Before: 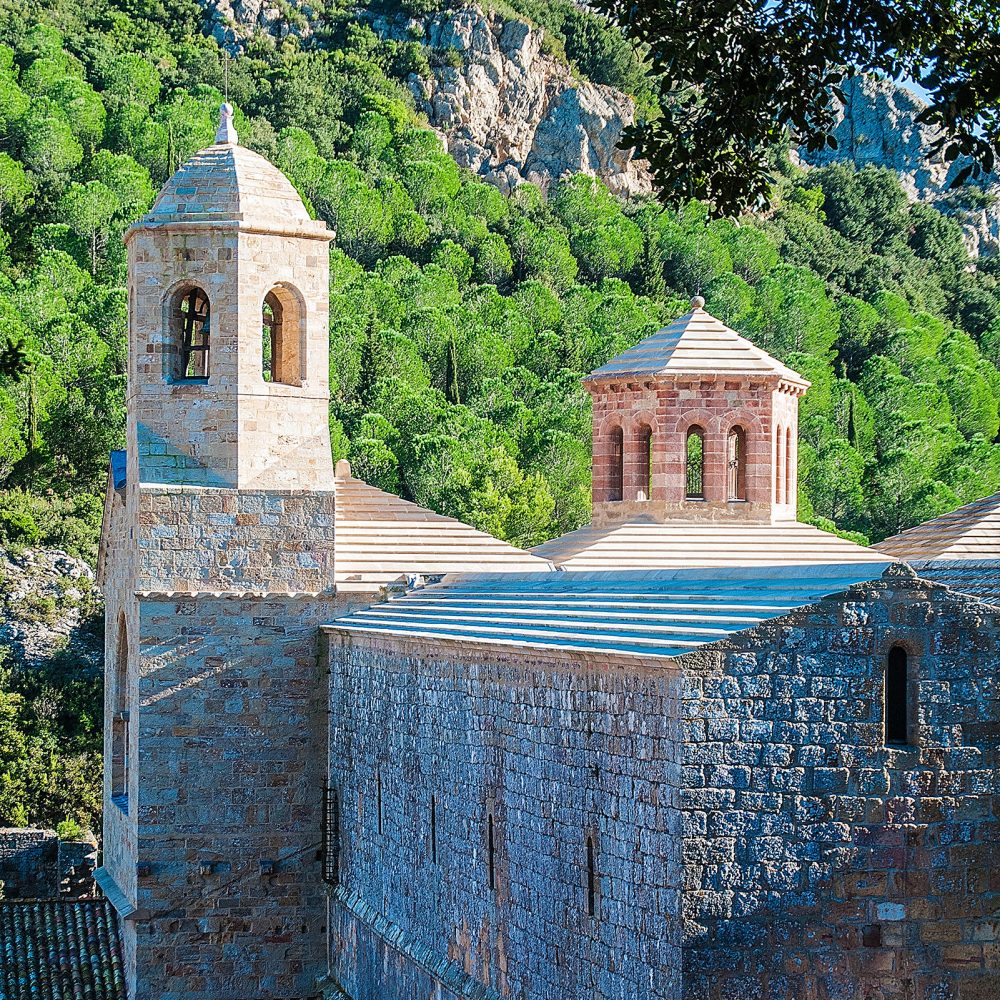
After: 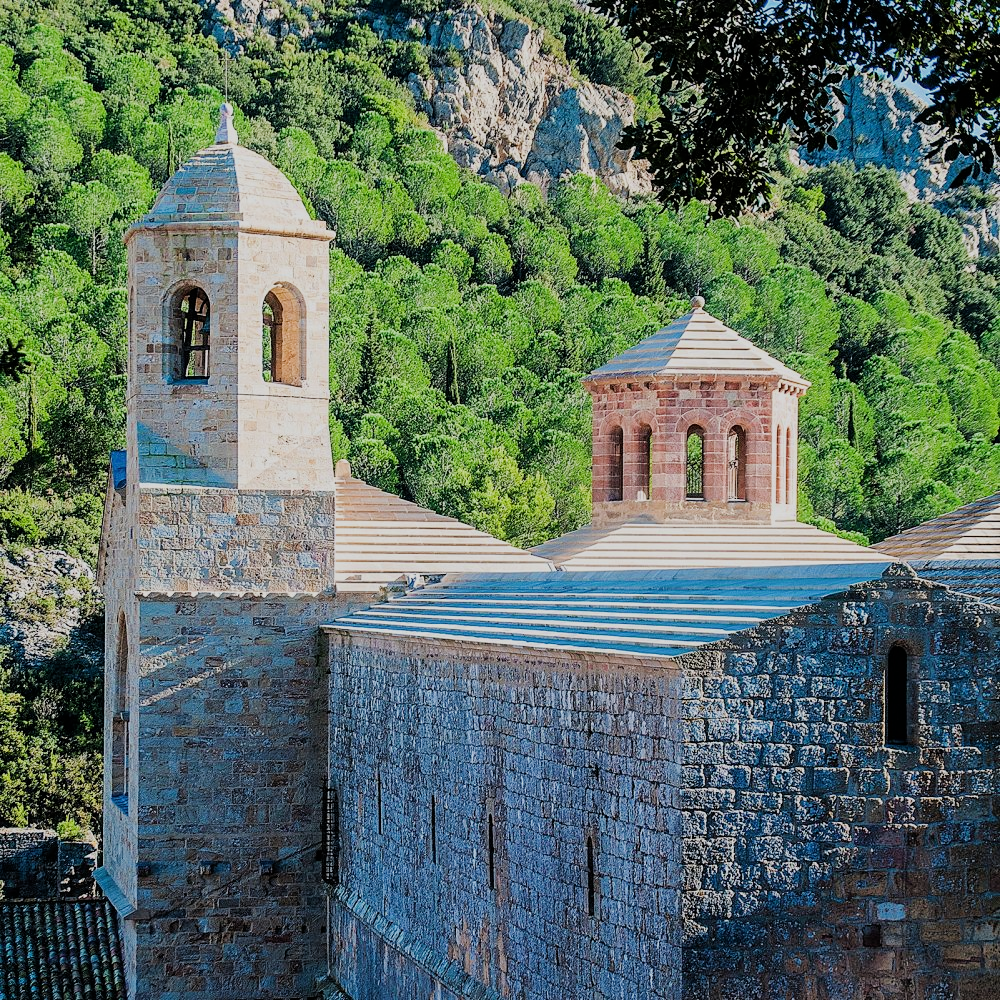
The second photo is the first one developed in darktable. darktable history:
tone equalizer: on, module defaults
filmic rgb: black relative exposure -7.65 EV, white relative exposure 4.56 EV, hardness 3.61, contrast 1.05
